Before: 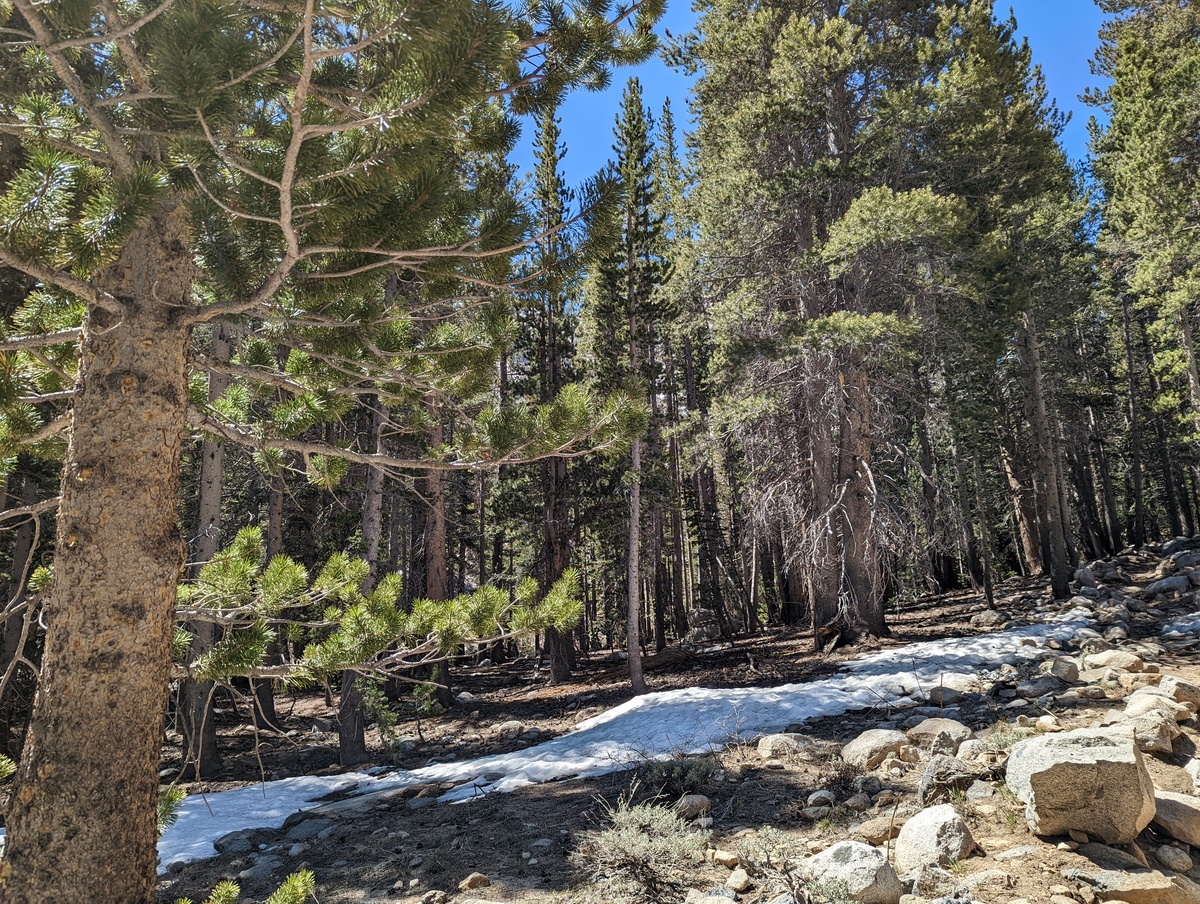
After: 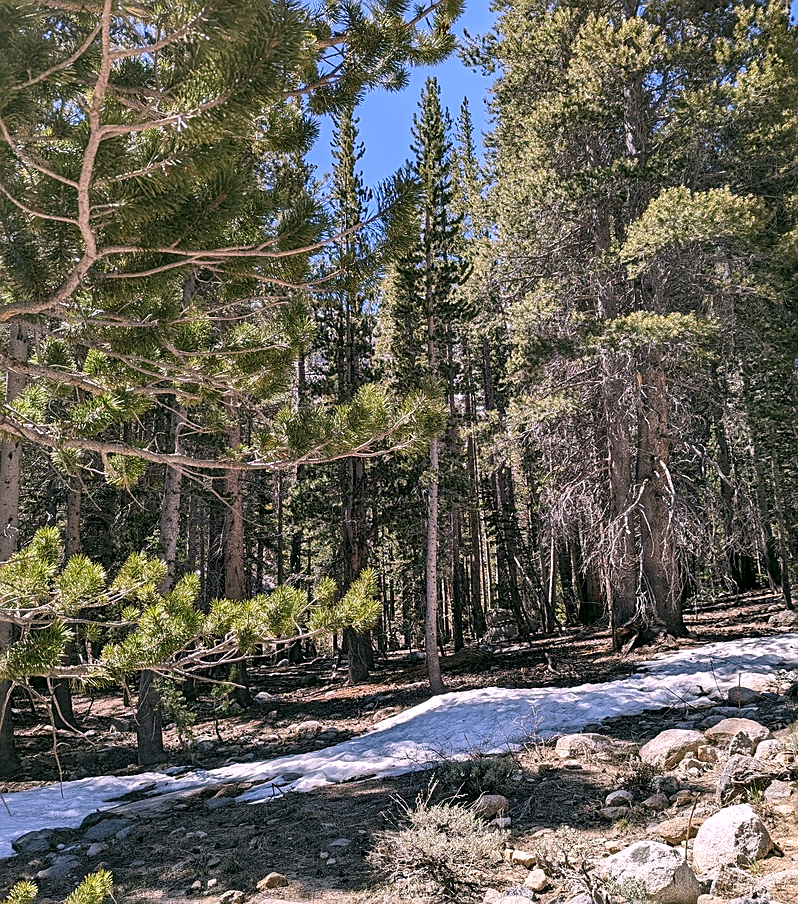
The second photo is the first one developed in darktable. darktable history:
white balance: red 1.066, blue 1.119
color correction: highlights a* 4.02, highlights b* 4.98, shadows a* -7.55, shadows b* 4.98
local contrast: highlights 100%, shadows 100%, detail 120%, midtone range 0.2
sharpen: on, module defaults
crop: left 16.899%, right 16.556%
